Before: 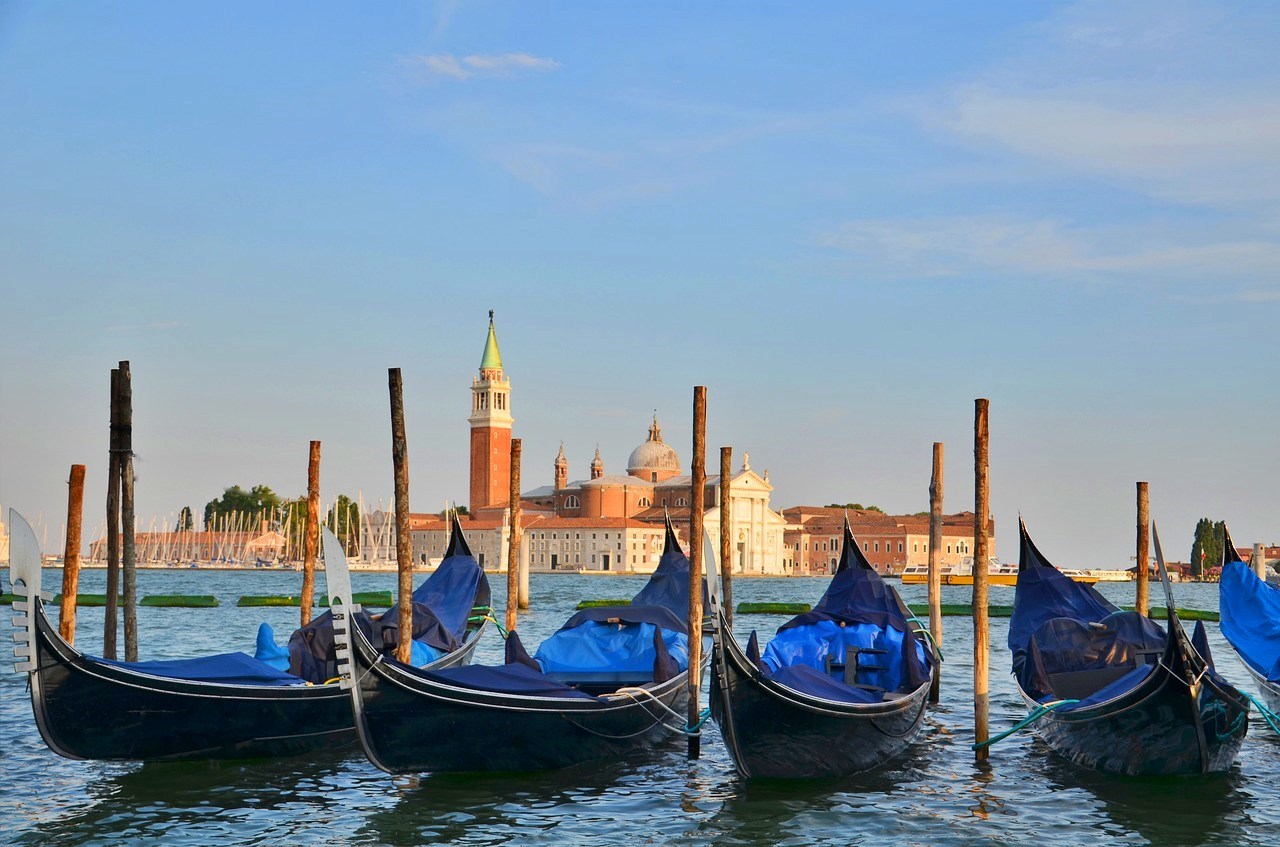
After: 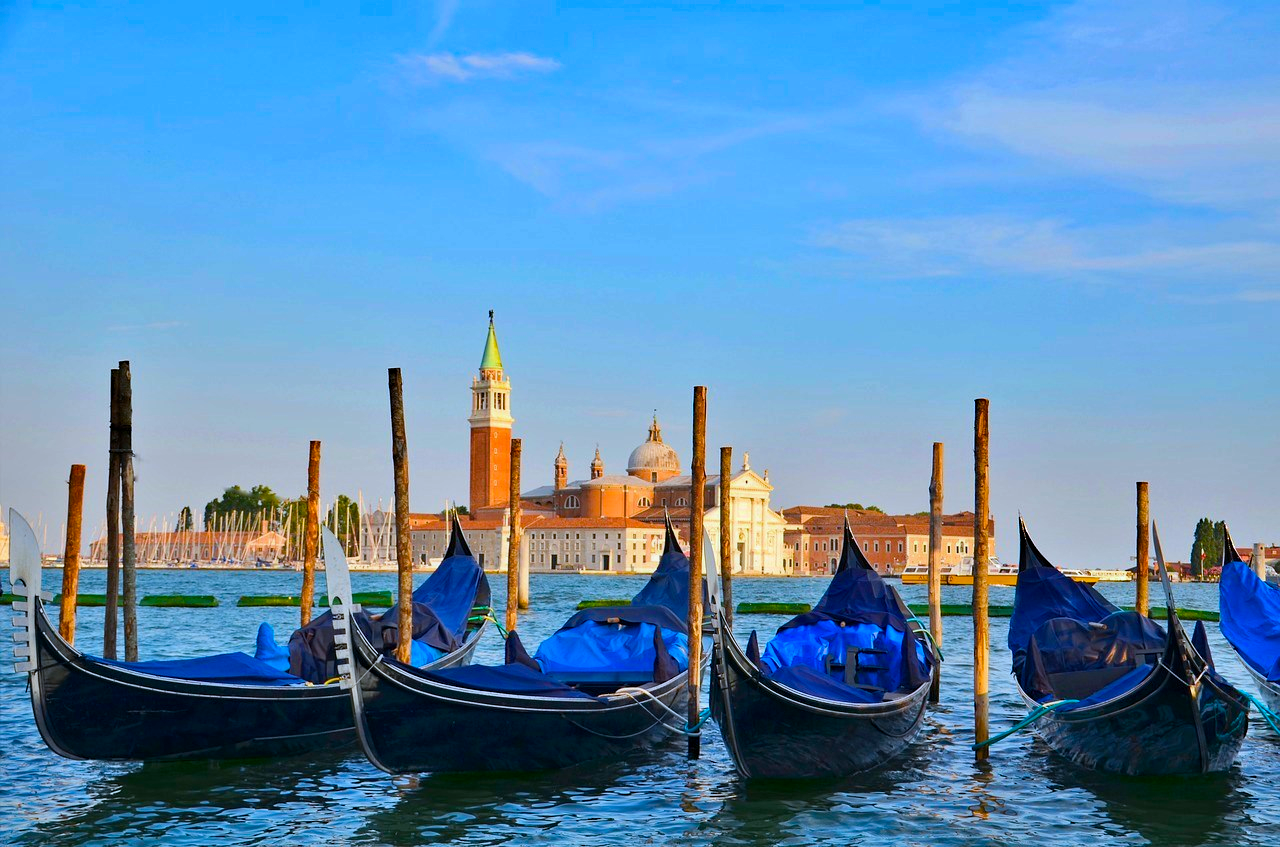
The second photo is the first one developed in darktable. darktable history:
color calibration: illuminant as shot in camera, x 0.369, y 0.376, temperature 4327.59 K
color balance rgb: perceptual saturation grading › global saturation 31.019%
haze removal: compatibility mode true, adaptive false
